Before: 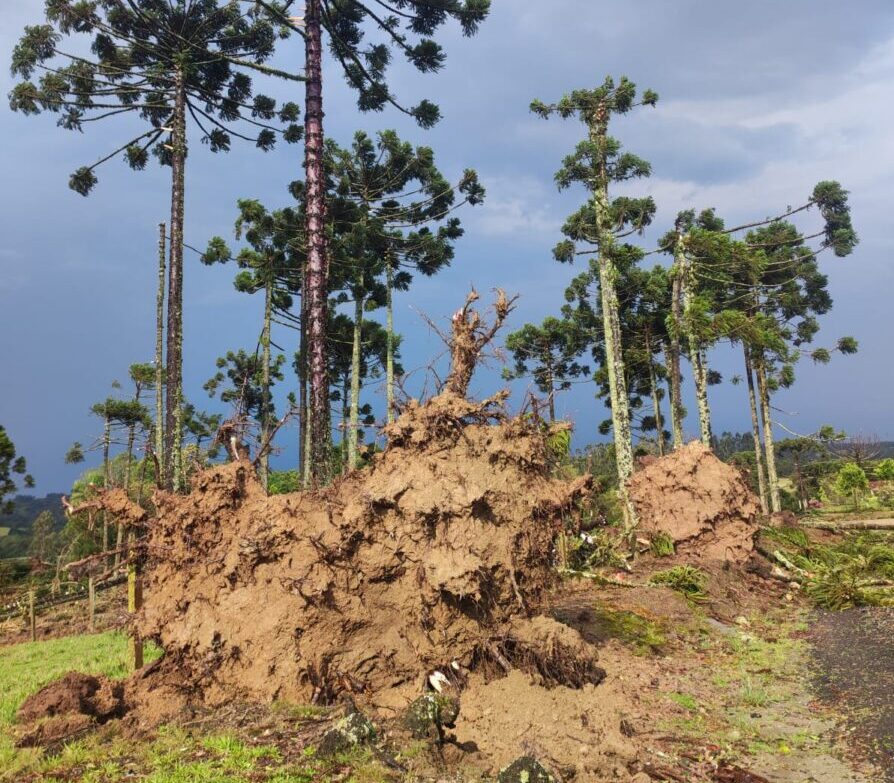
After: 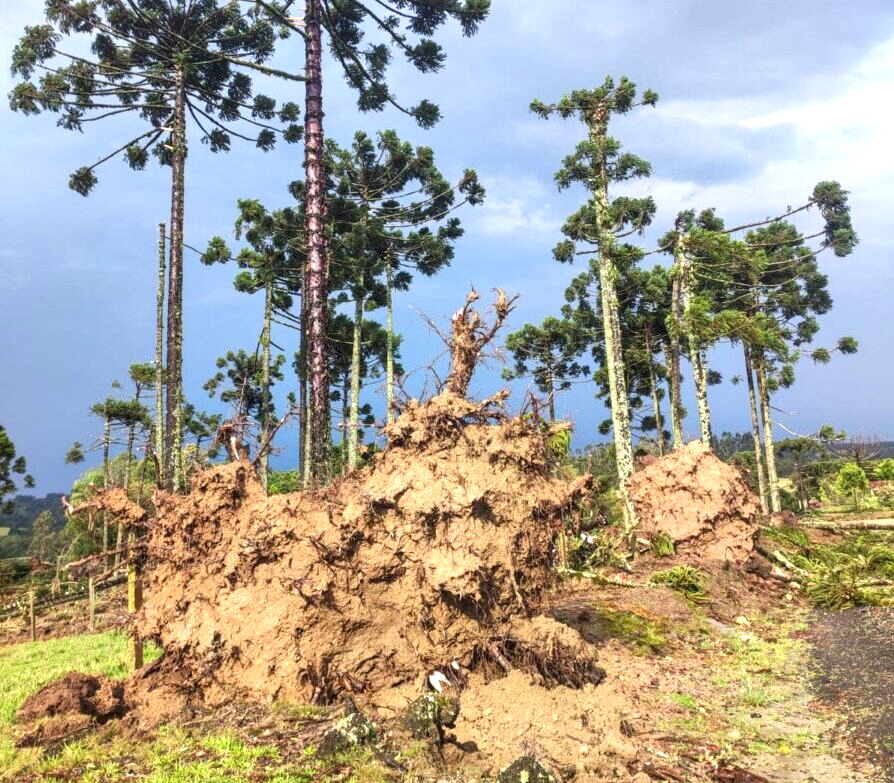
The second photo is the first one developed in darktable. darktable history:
local contrast: on, module defaults
exposure: exposure 0.727 EV, compensate highlight preservation false
